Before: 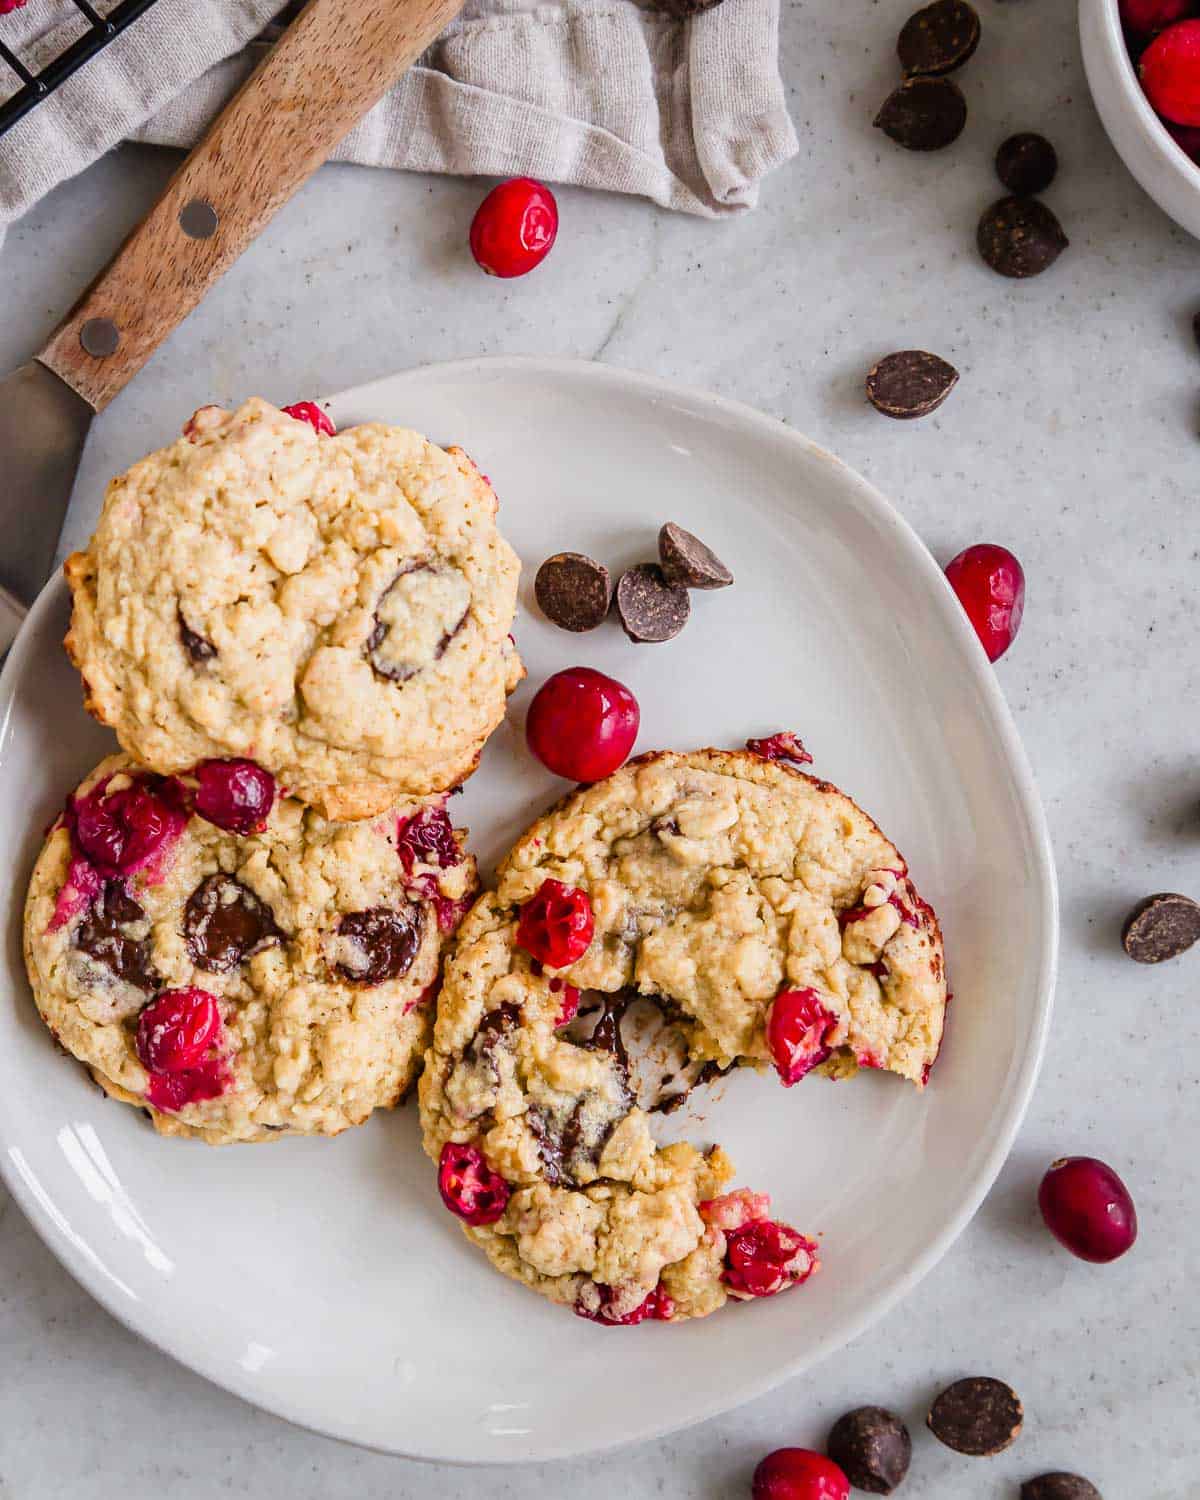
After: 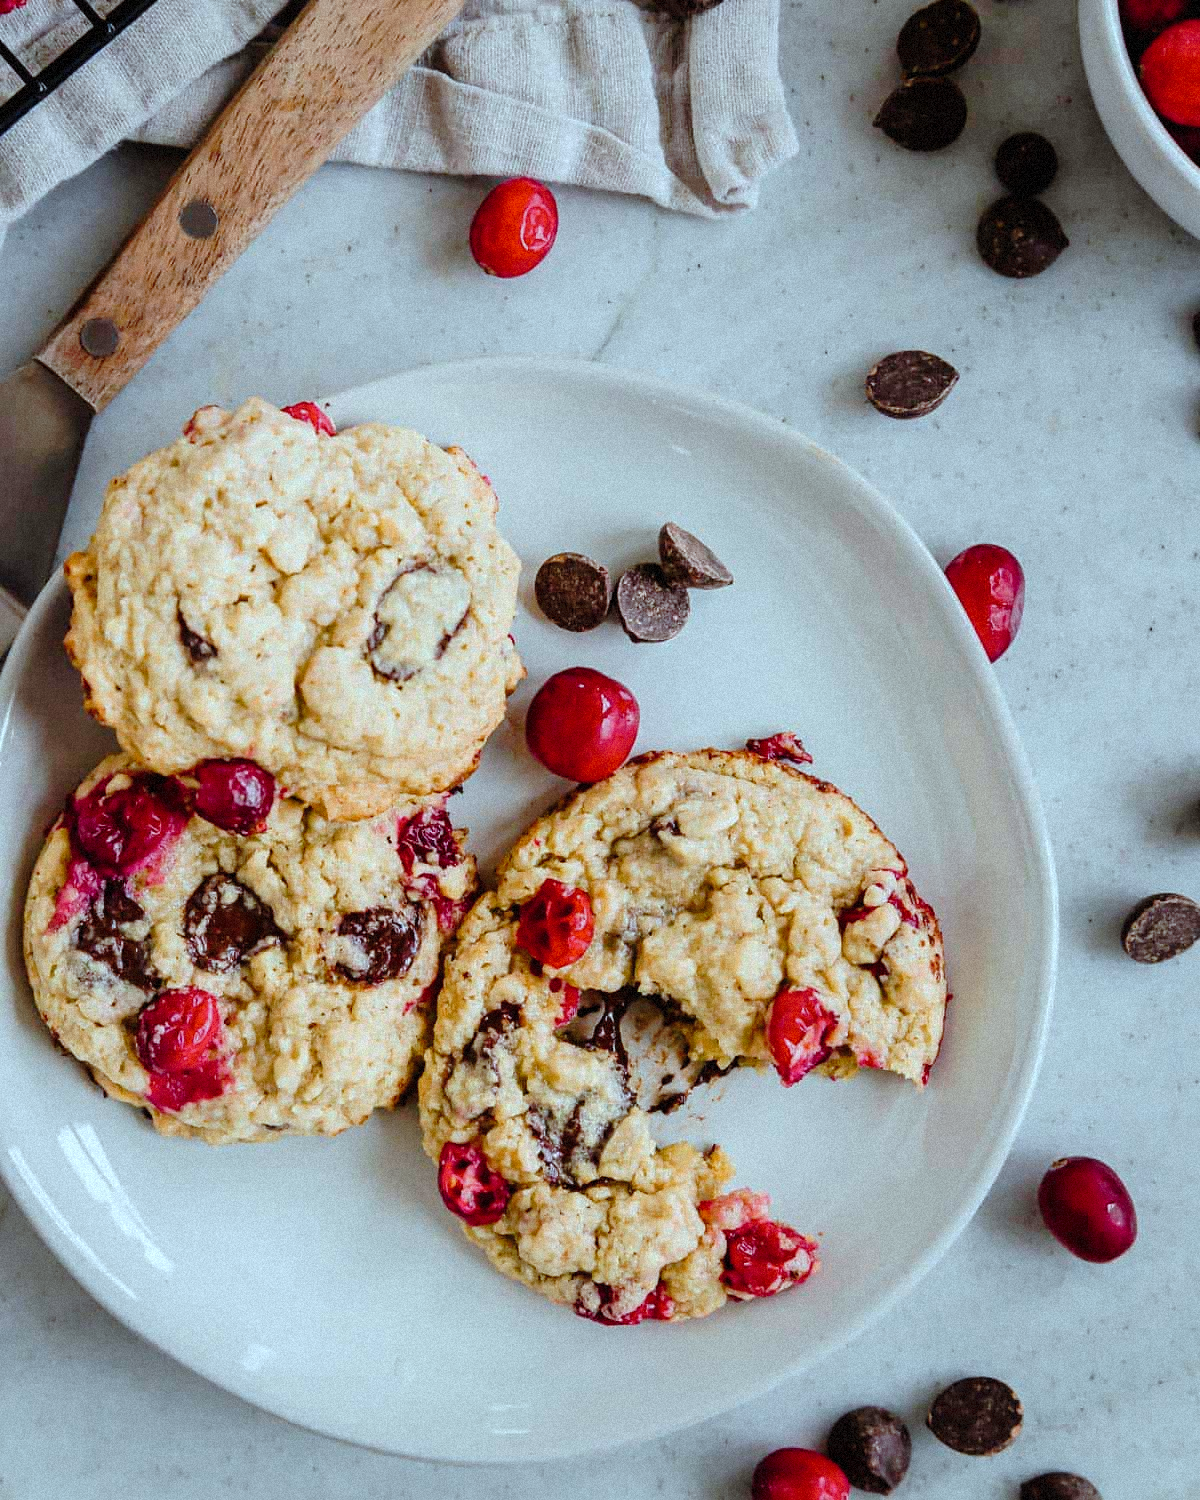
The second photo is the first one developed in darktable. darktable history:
contrast brightness saturation: saturation -0.05
color correction: highlights a* -10.04, highlights b* -10.37
tone curve: curves: ch0 [(0, 0) (0.003, 0.008) (0.011, 0.01) (0.025, 0.012) (0.044, 0.023) (0.069, 0.033) (0.1, 0.046) (0.136, 0.075) (0.177, 0.116) (0.224, 0.171) (0.277, 0.235) (0.335, 0.312) (0.399, 0.397) (0.468, 0.466) (0.543, 0.54) (0.623, 0.62) (0.709, 0.701) (0.801, 0.782) (0.898, 0.877) (1, 1)], preserve colors none
grain: mid-tones bias 0%
